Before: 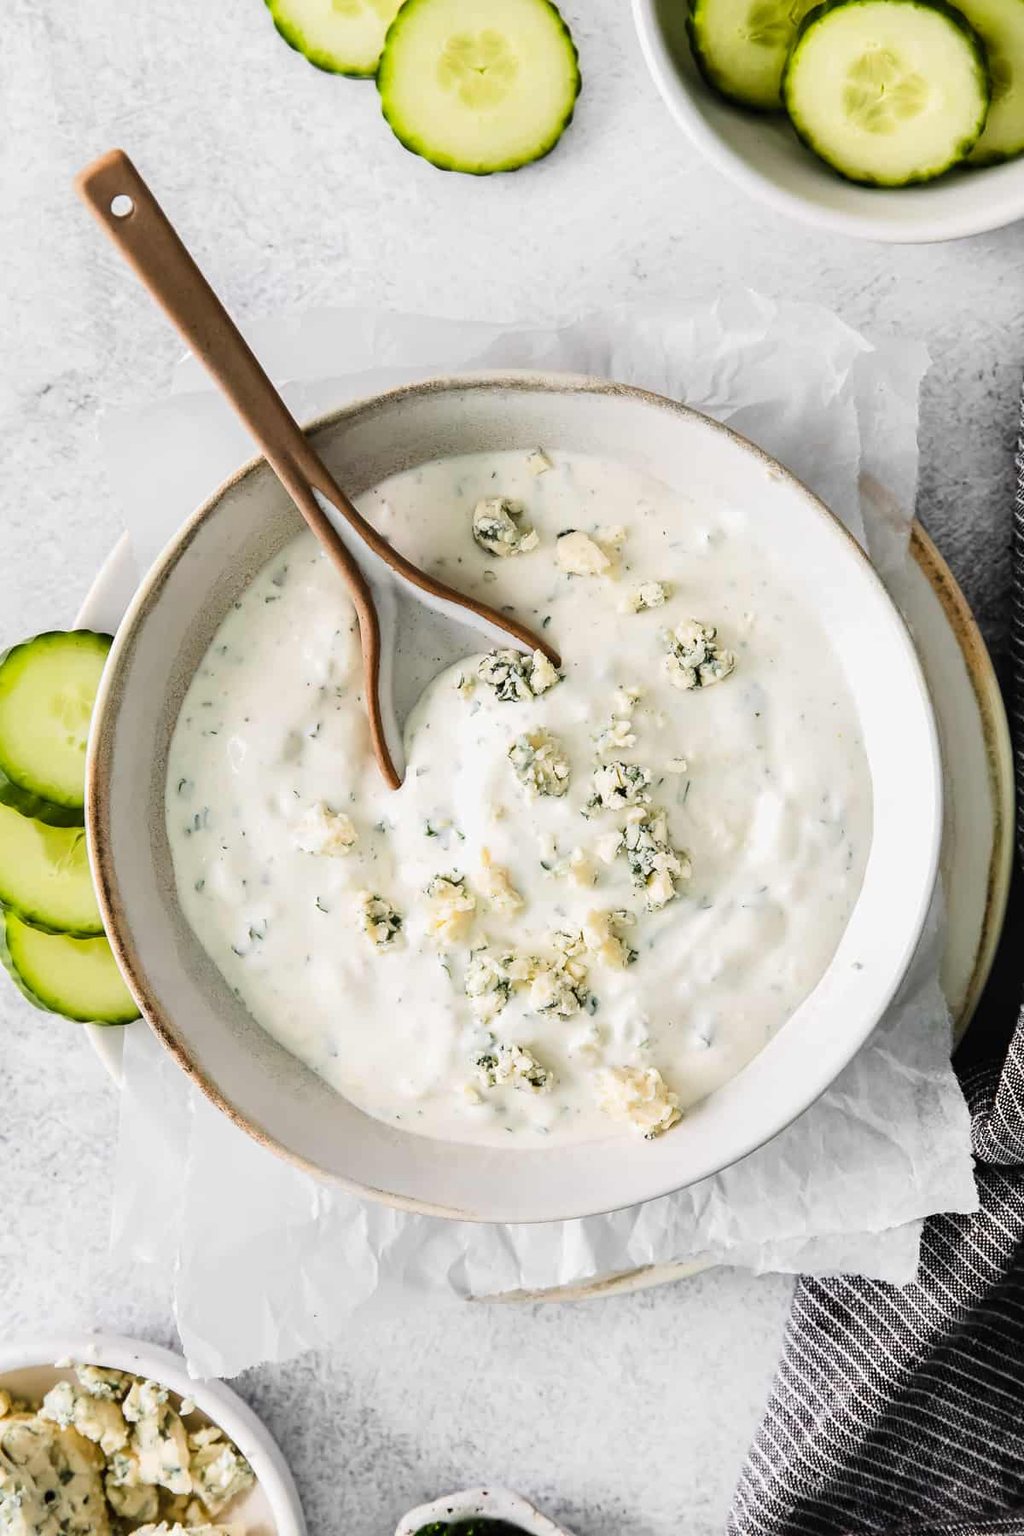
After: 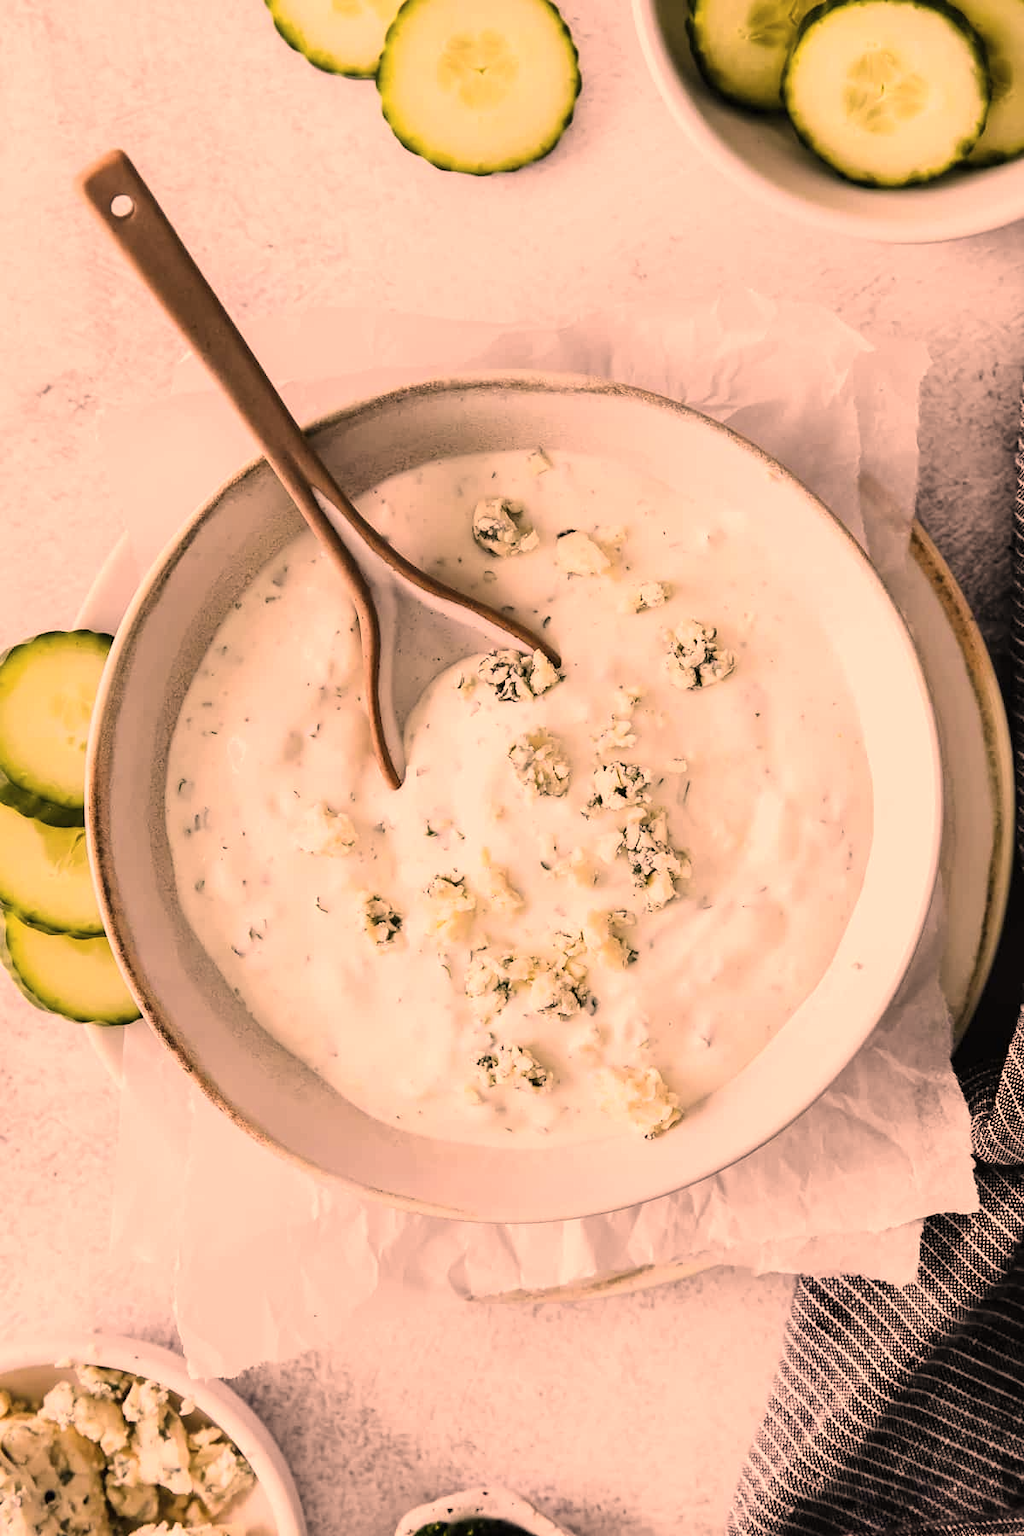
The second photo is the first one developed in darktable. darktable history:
white balance: red 1, blue 1
color correction: highlights a* 40, highlights b* 40, saturation 0.69
